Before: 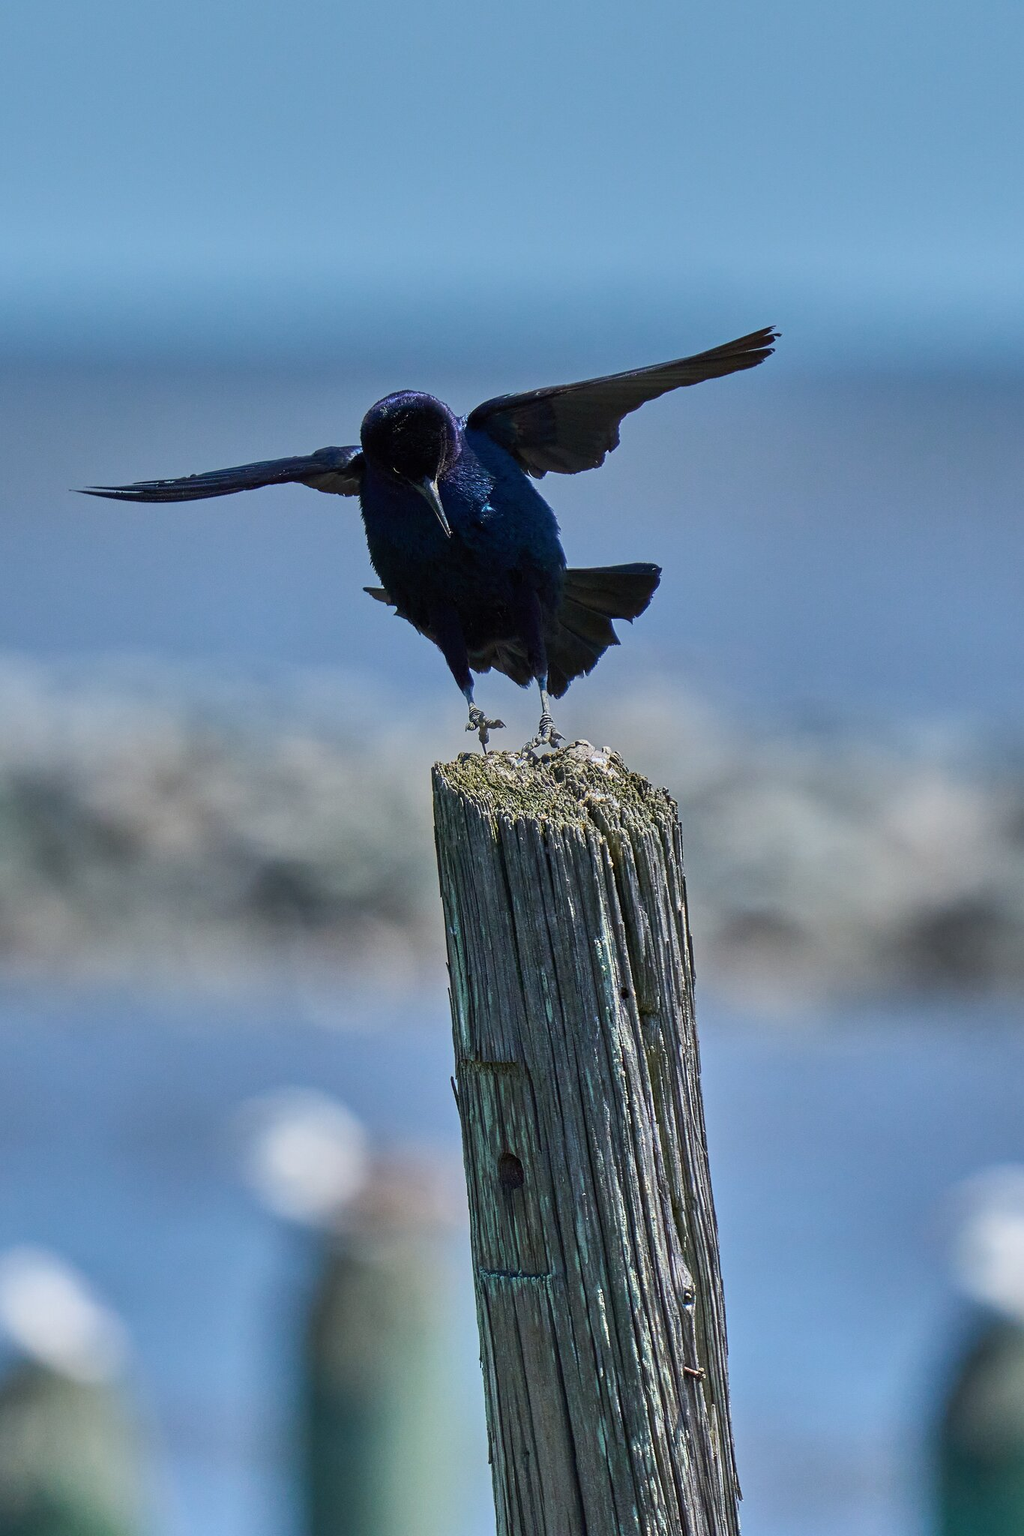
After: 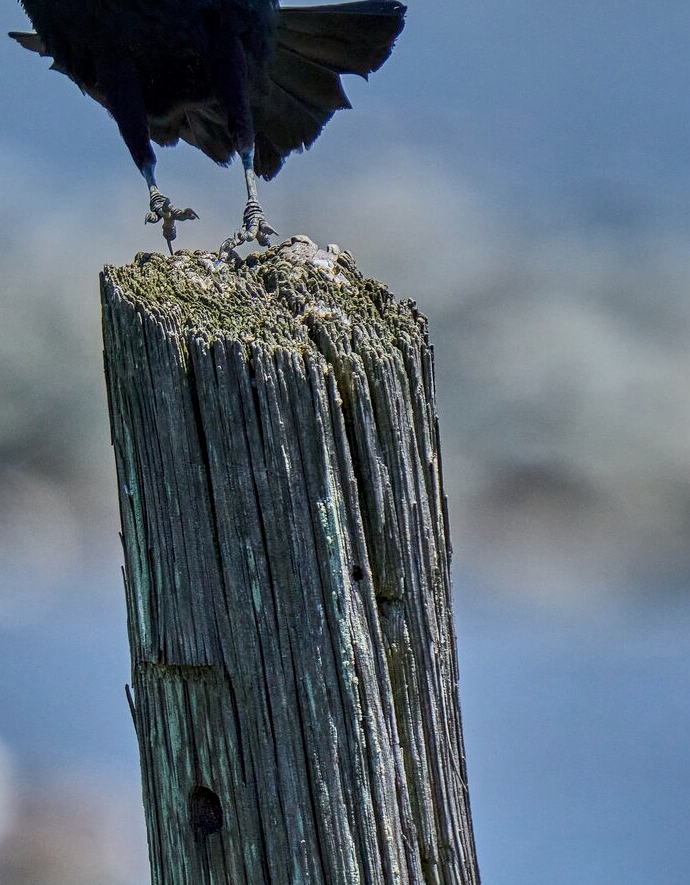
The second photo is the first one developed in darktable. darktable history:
exposure: exposure -0.215 EV, compensate highlight preservation false
crop: left 34.882%, top 36.682%, right 14.549%, bottom 20.079%
local contrast: detail 130%
